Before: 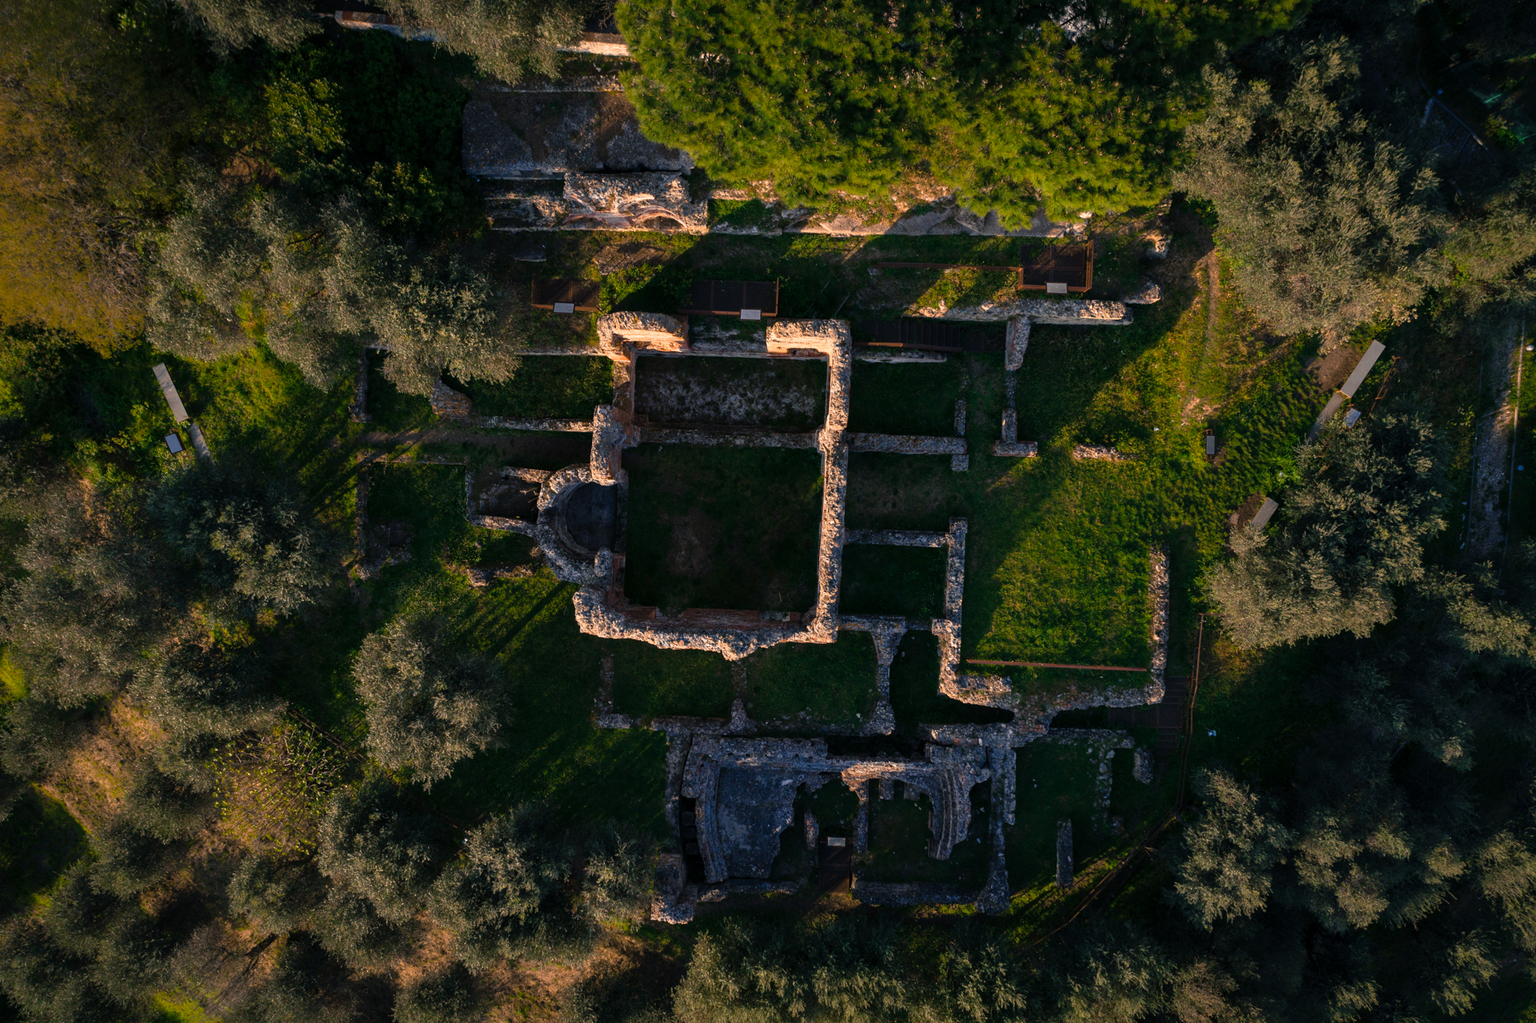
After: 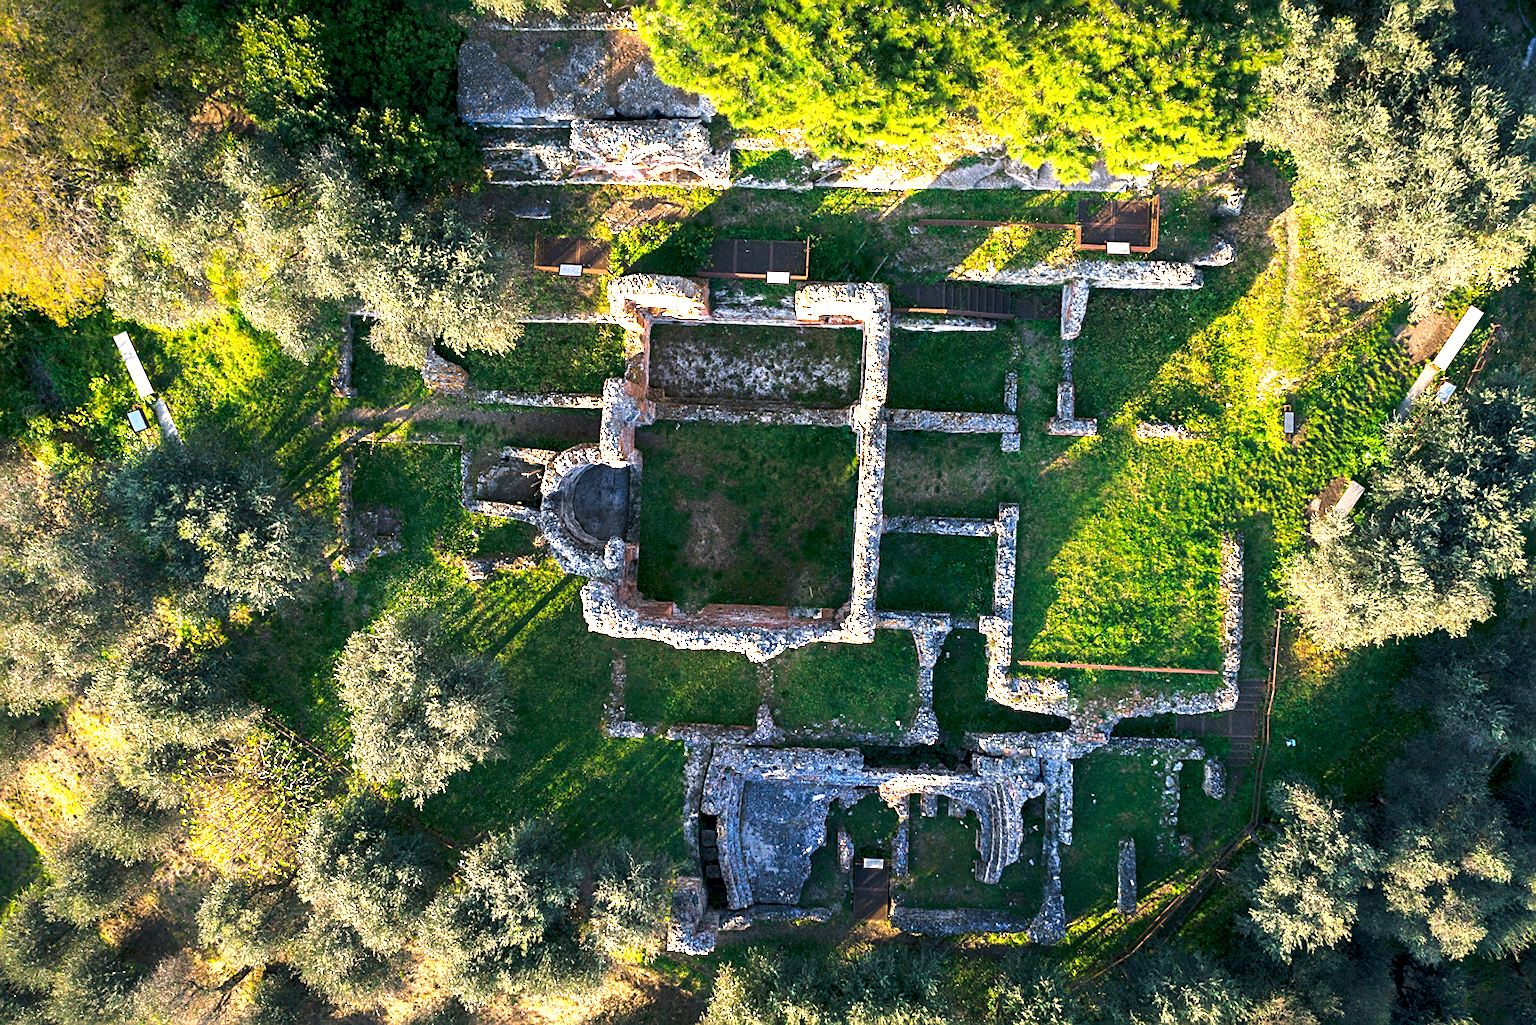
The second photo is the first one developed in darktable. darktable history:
sharpen: on, module defaults
exposure: black level correction 0.001, exposure 0.499 EV, compensate exposure bias true, compensate highlight preservation false
crop: left 3.308%, top 6.382%, right 6.689%, bottom 3.324%
